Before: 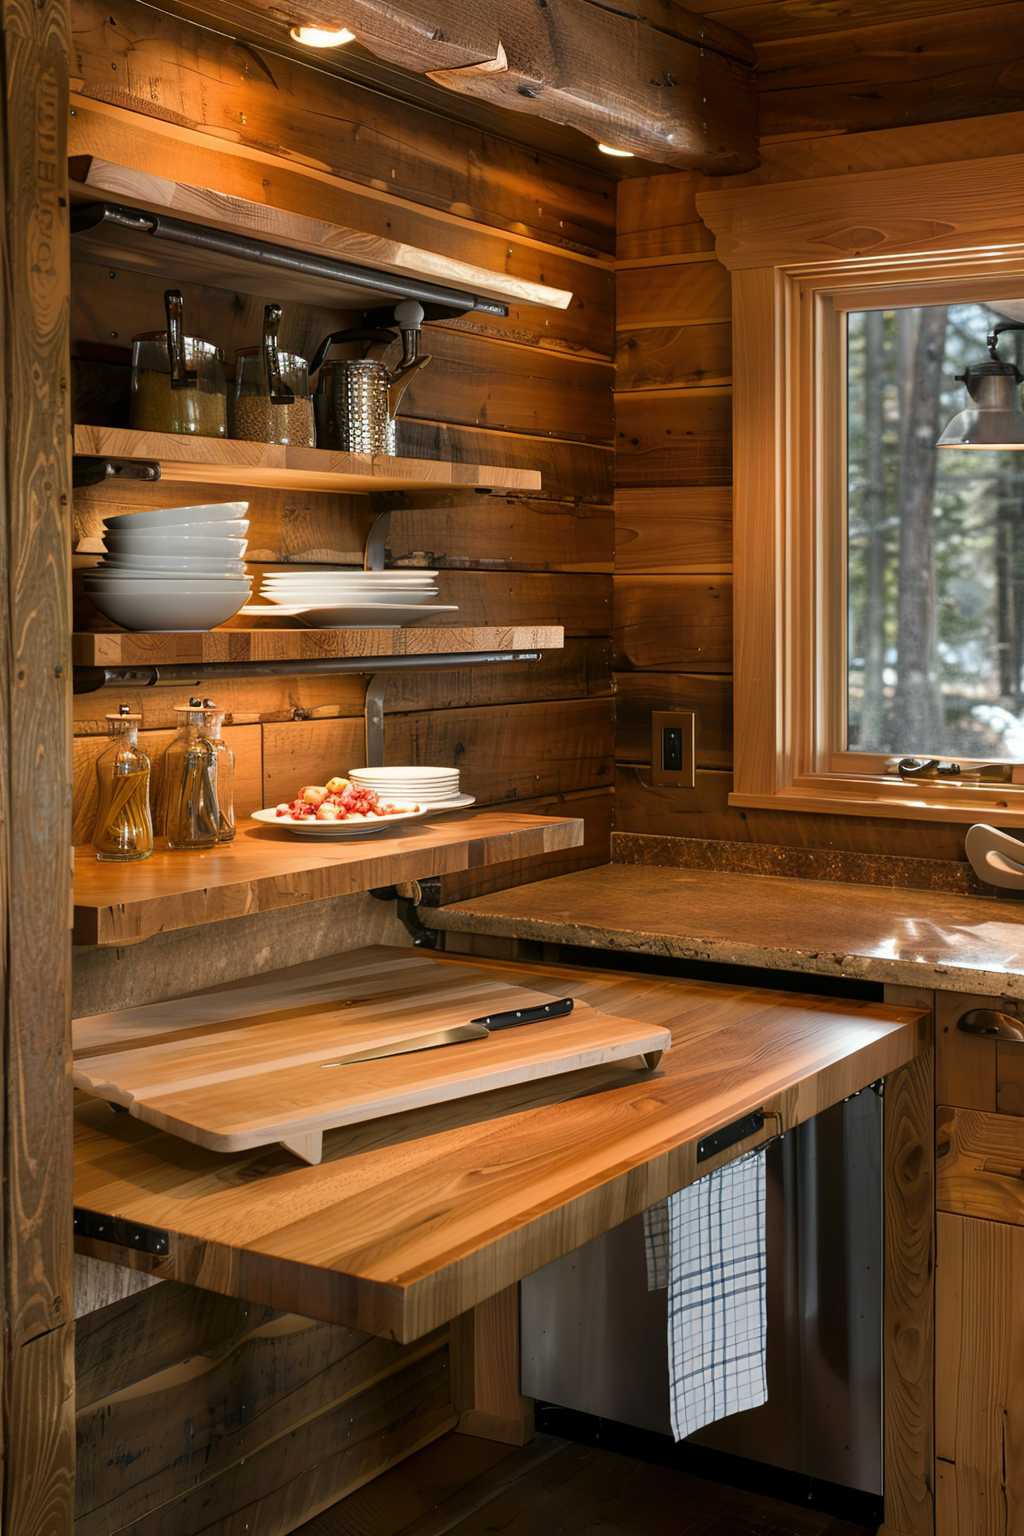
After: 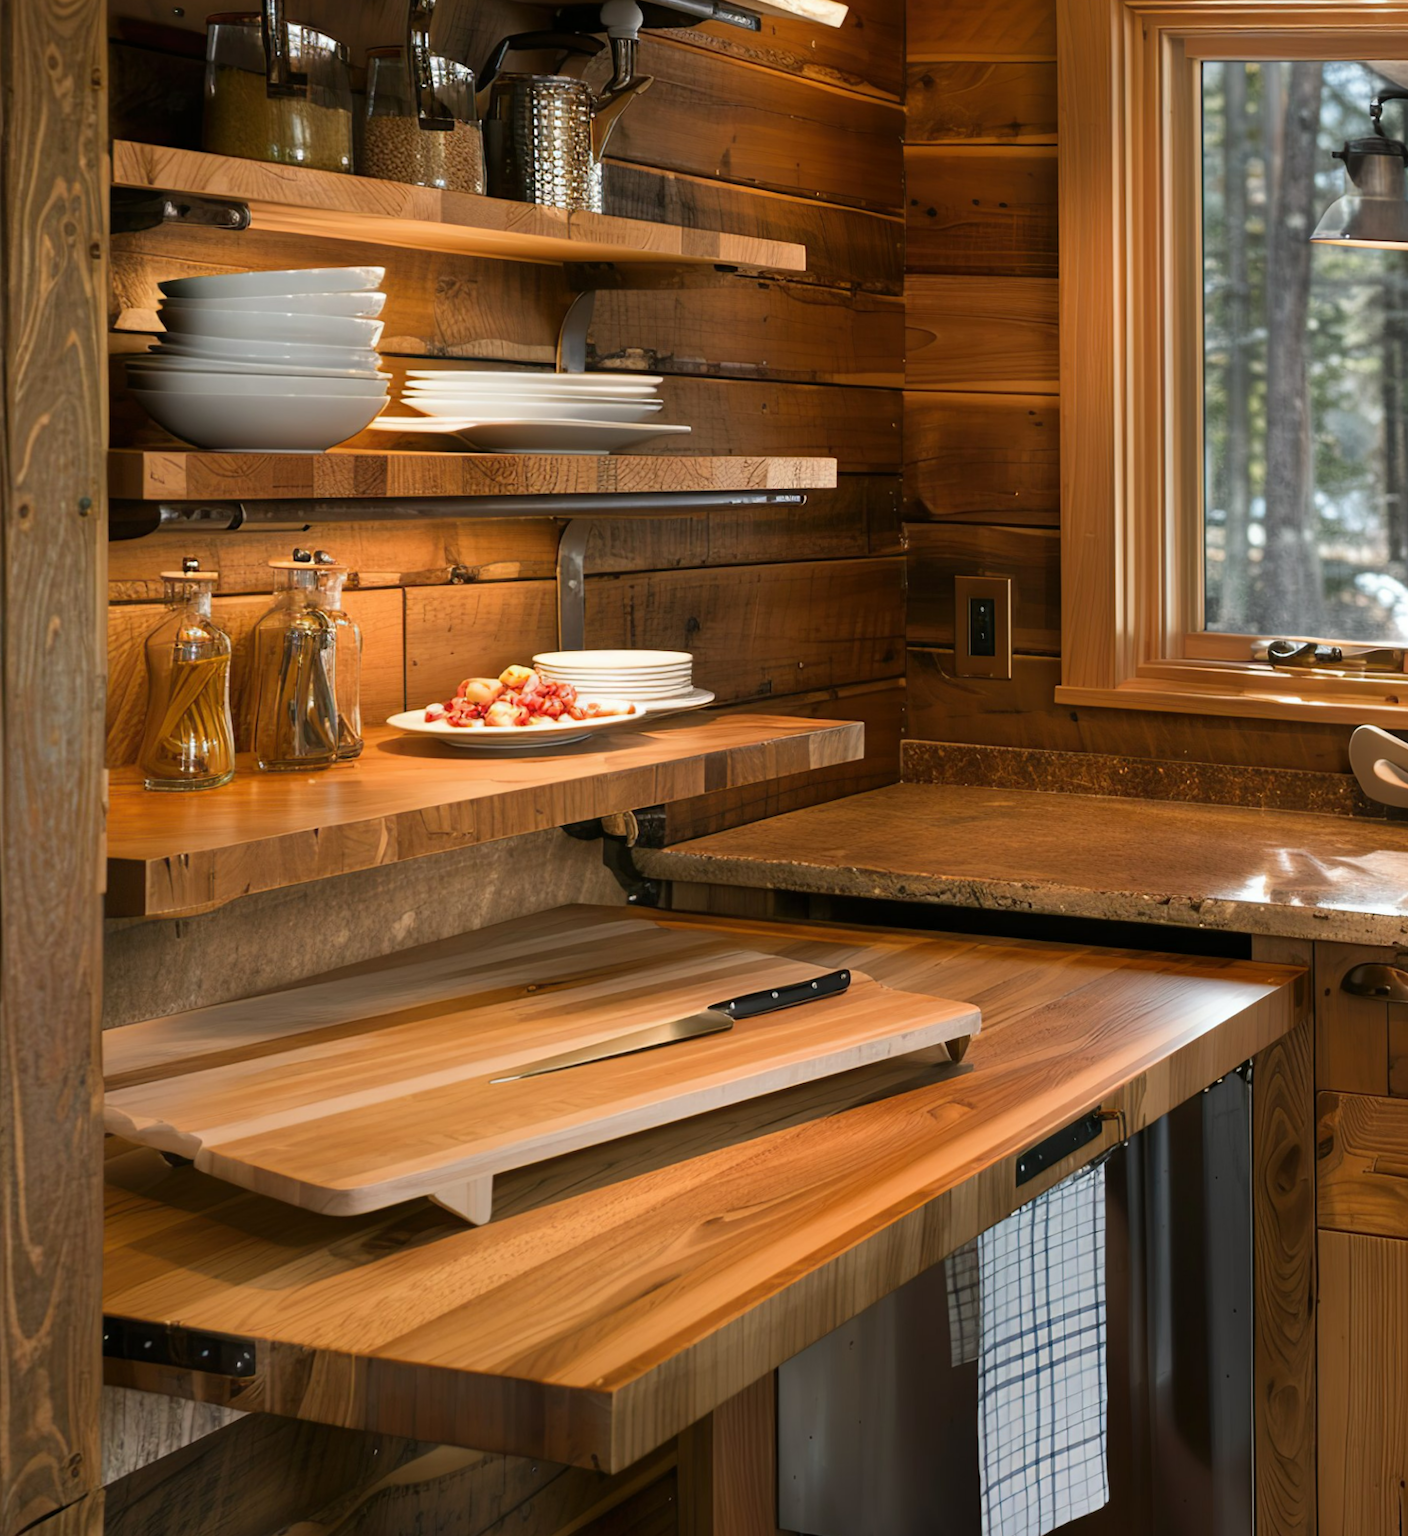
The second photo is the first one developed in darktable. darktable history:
exposure: compensate highlight preservation false
rotate and perspective: rotation -0.013°, lens shift (vertical) -0.027, lens shift (horizontal) 0.178, crop left 0.016, crop right 0.989, crop top 0.082, crop bottom 0.918
crop and rotate: top 15.774%, bottom 5.506%
